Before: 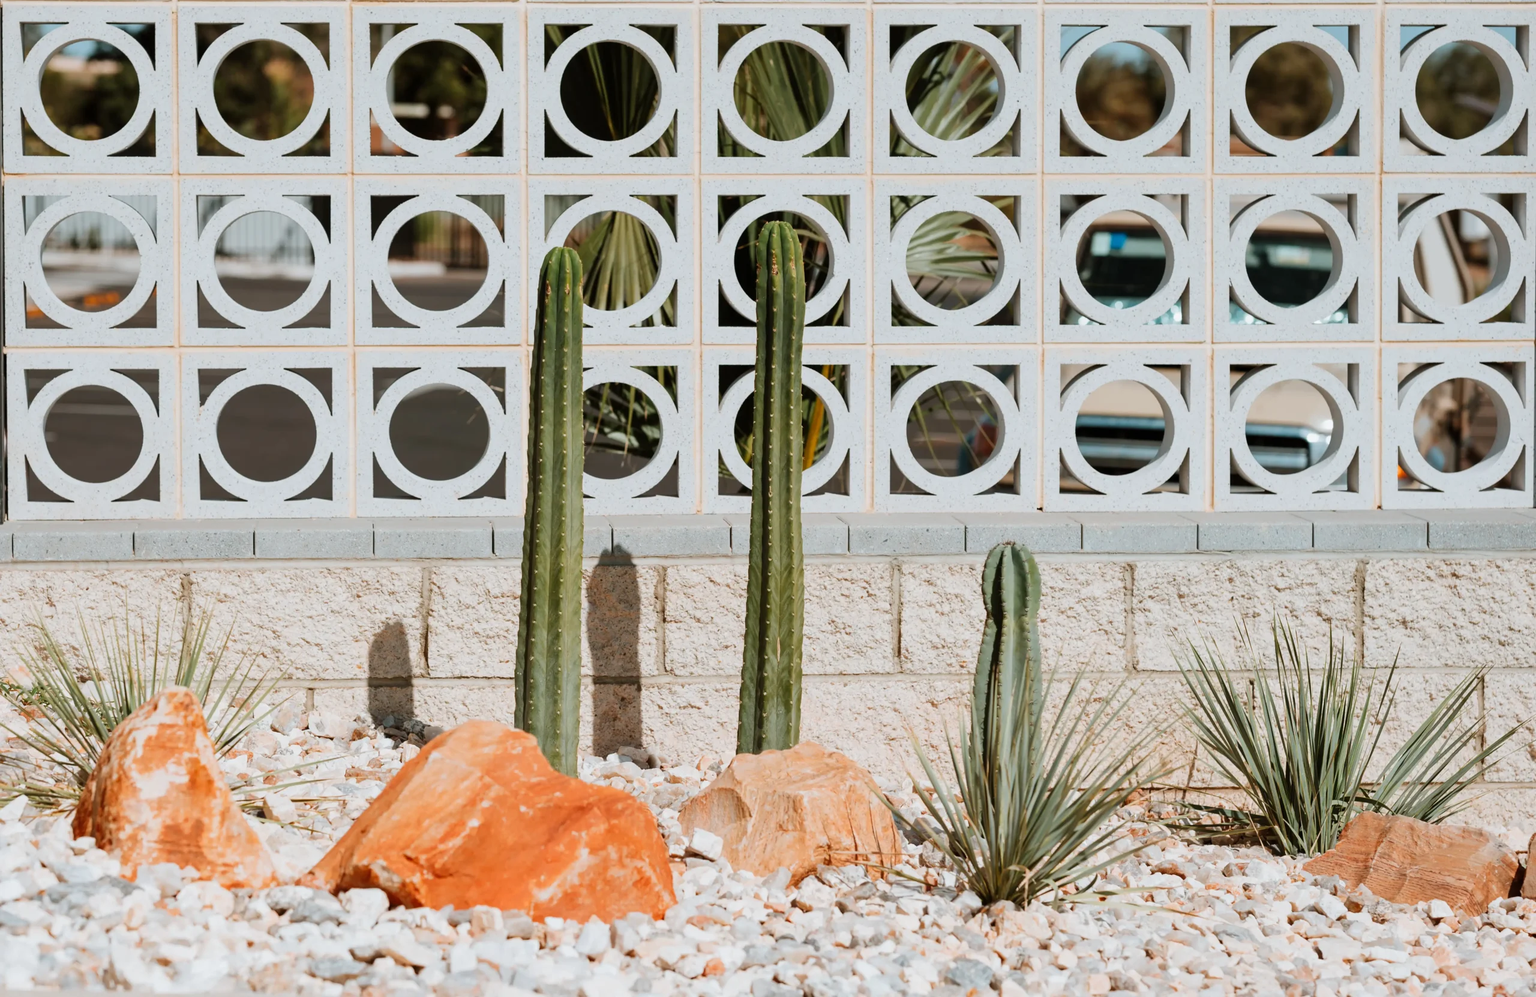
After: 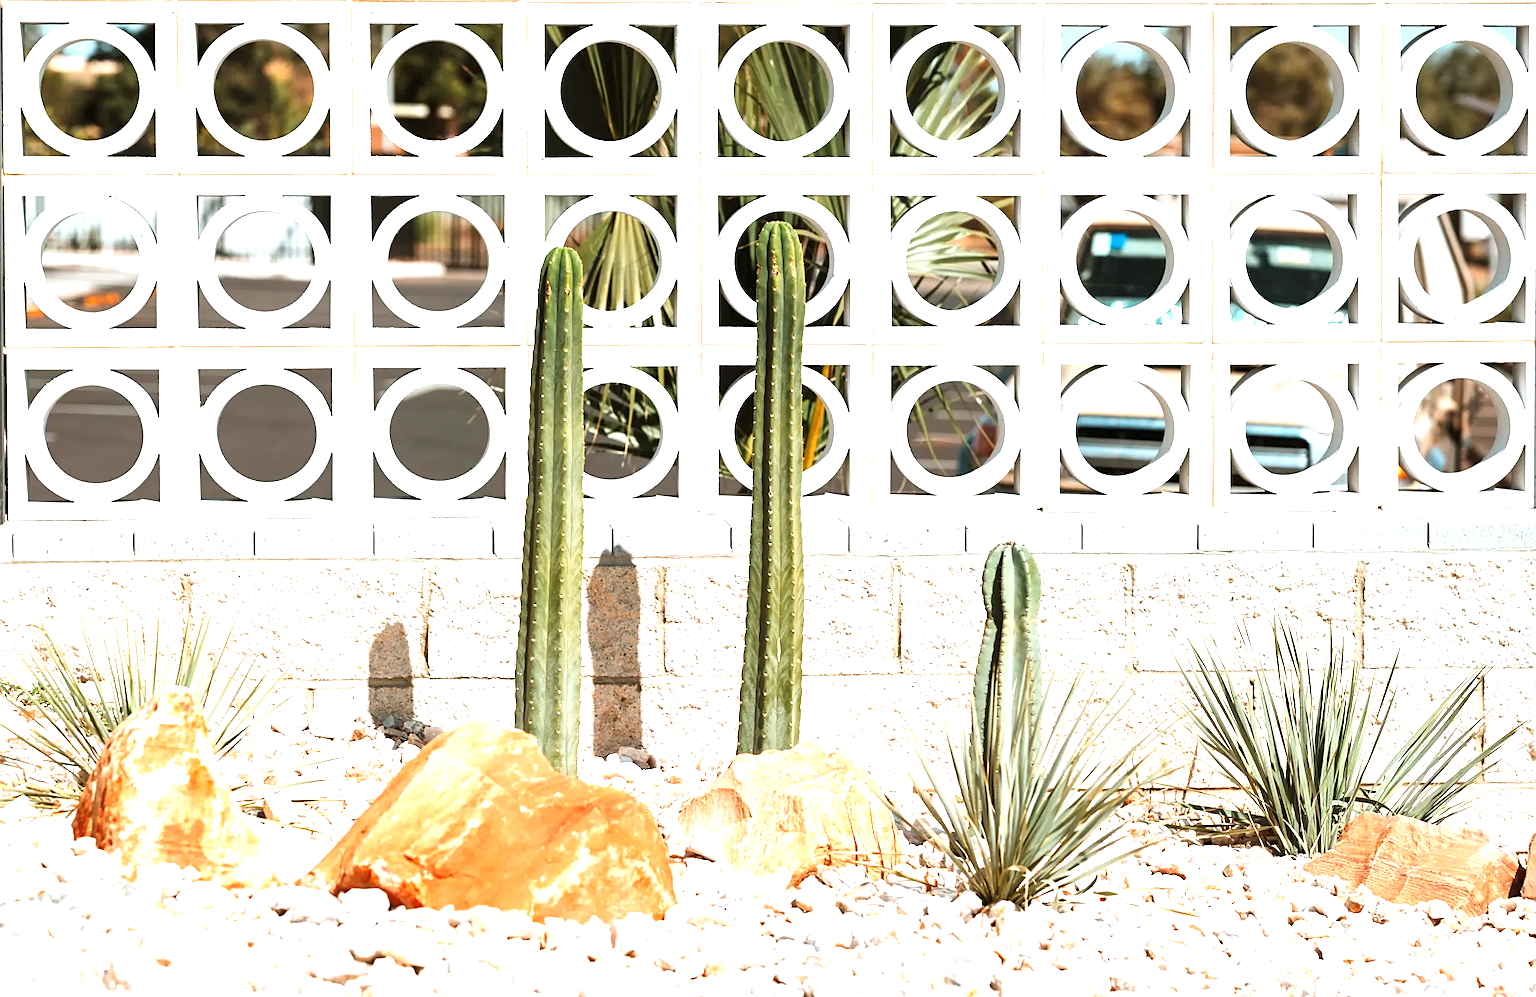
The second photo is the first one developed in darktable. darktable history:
exposure: black level correction 0, exposure 1.388 EV, compensate highlight preservation false
sharpen: on, module defaults
